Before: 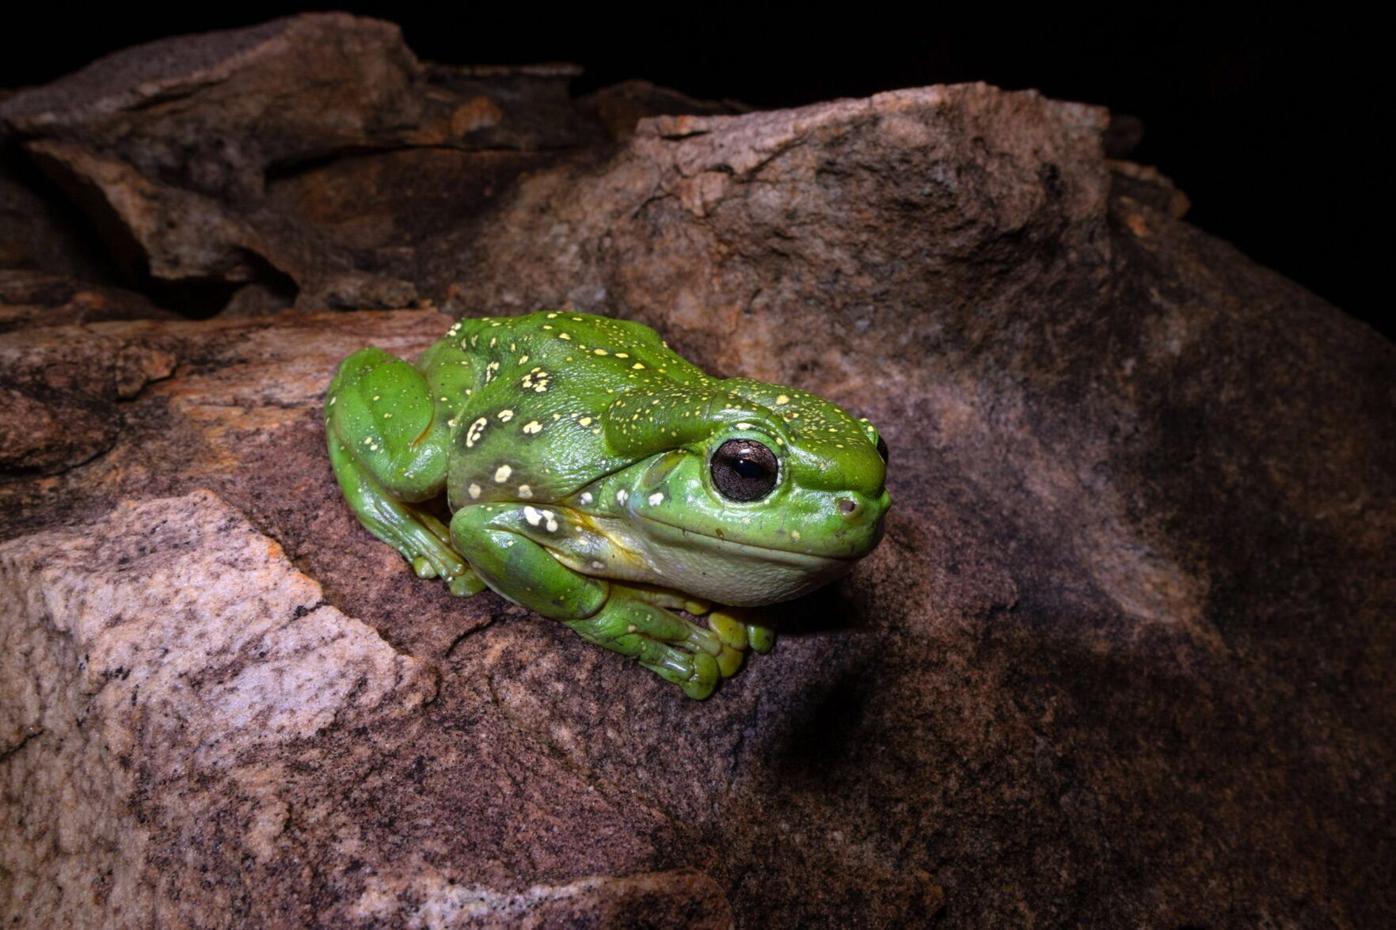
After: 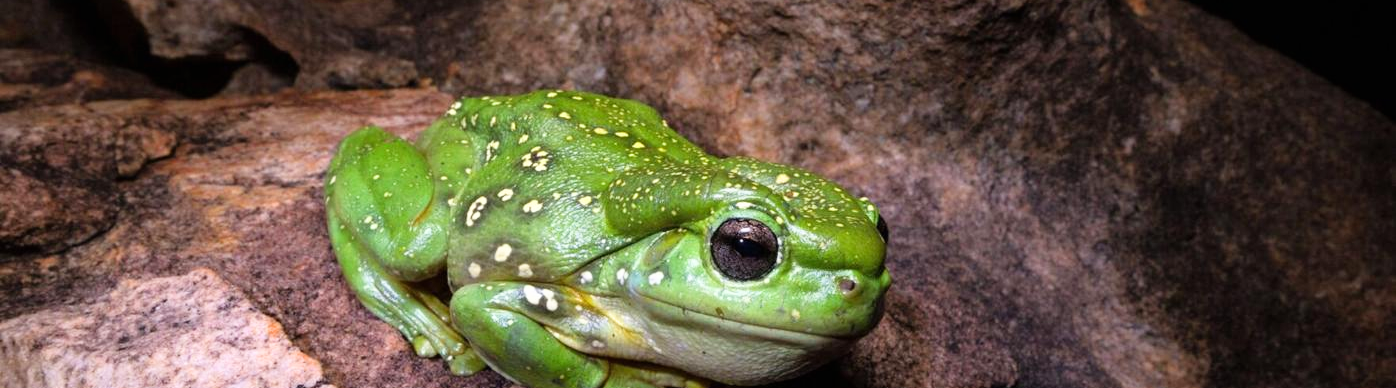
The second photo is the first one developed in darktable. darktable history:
crop and rotate: top 23.822%, bottom 34.398%
exposure: black level correction 0, exposure 0.693 EV, compensate exposure bias true, compensate highlight preservation false
filmic rgb: black relative exposure -11.32 EV, white relative exposure 3.26 EV, hardness 6.78
